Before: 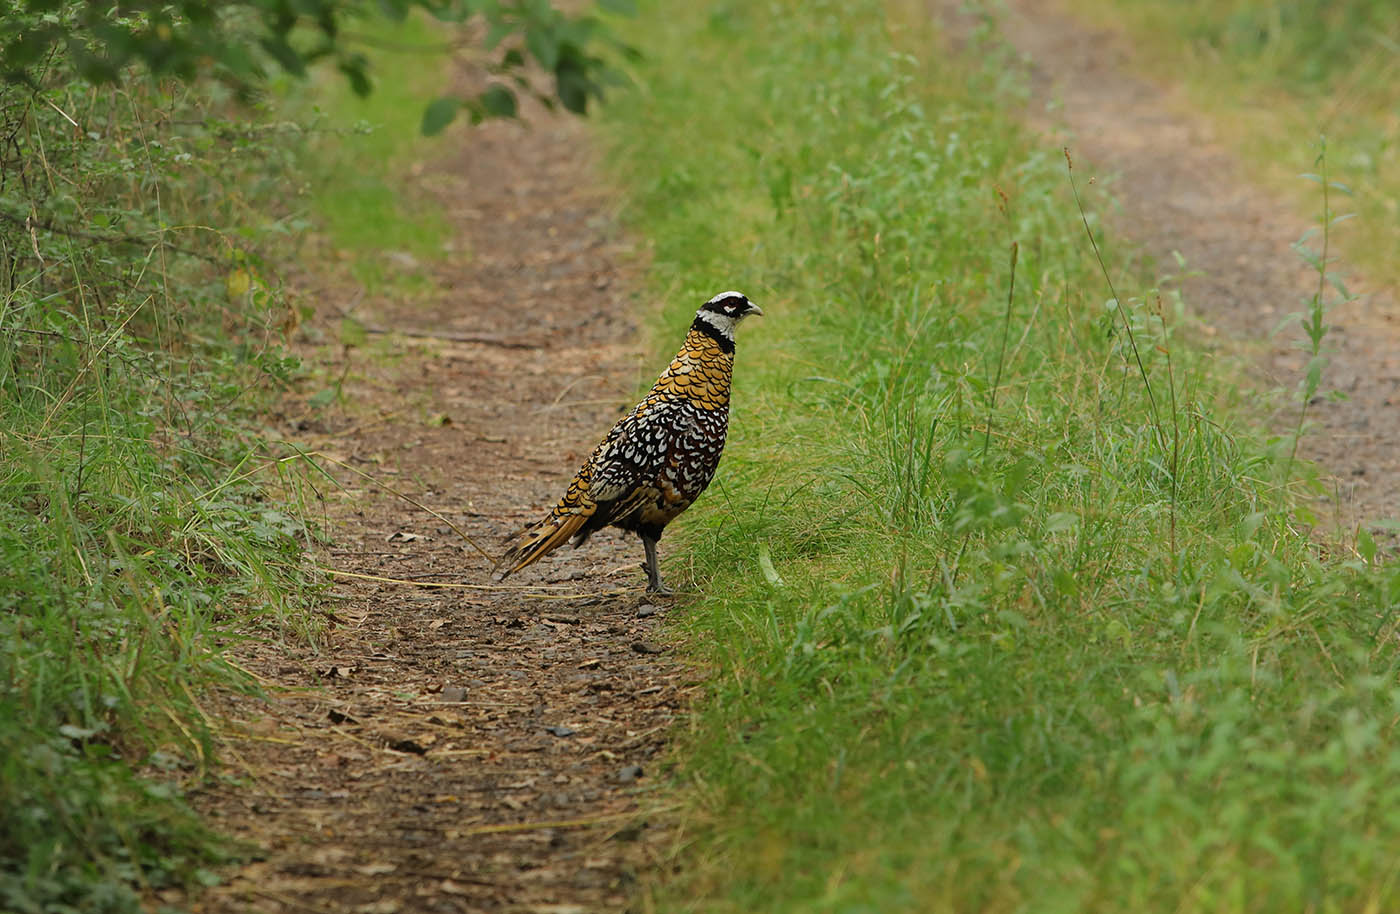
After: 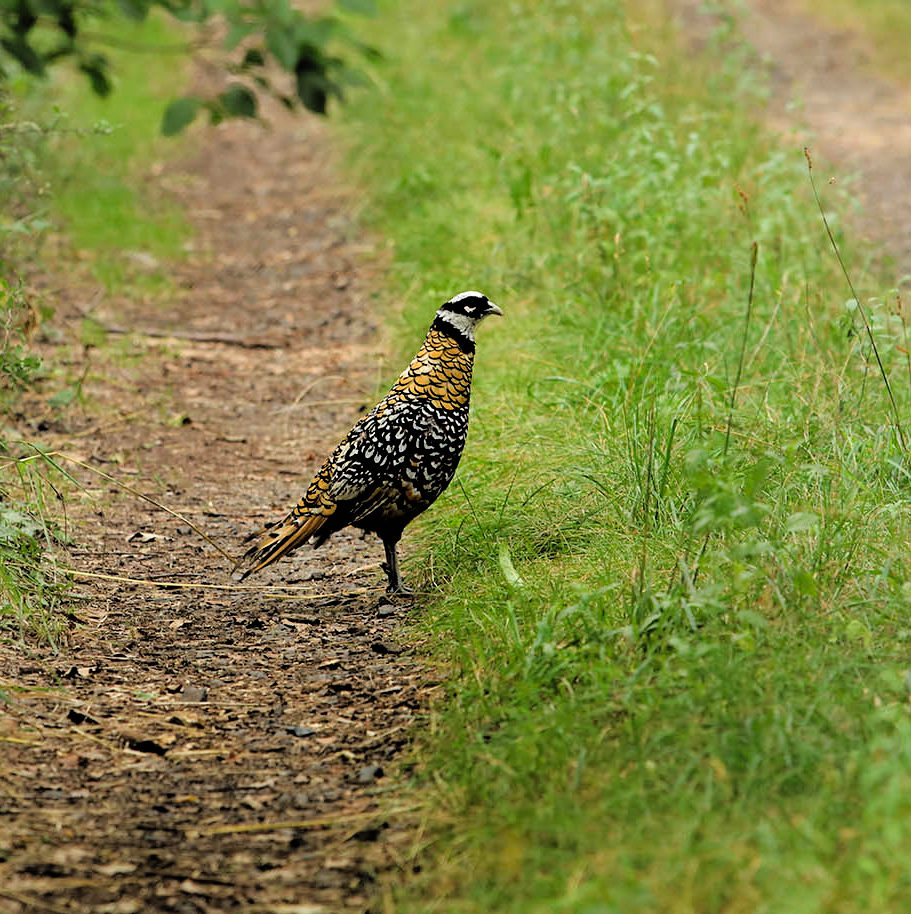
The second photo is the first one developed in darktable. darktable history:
exposure: compensate highlight preservation false
crop and rotate: left 18.599%, right 16.321%
contrast brightness saturation: brightness 0.087, saturation 0.193
filmic rgb: black relative exposure -3.56 EV, white relative exposure 2.28 EV, threshold 3.01 EV, hardness 3.41, enable highlight reconstruction true
